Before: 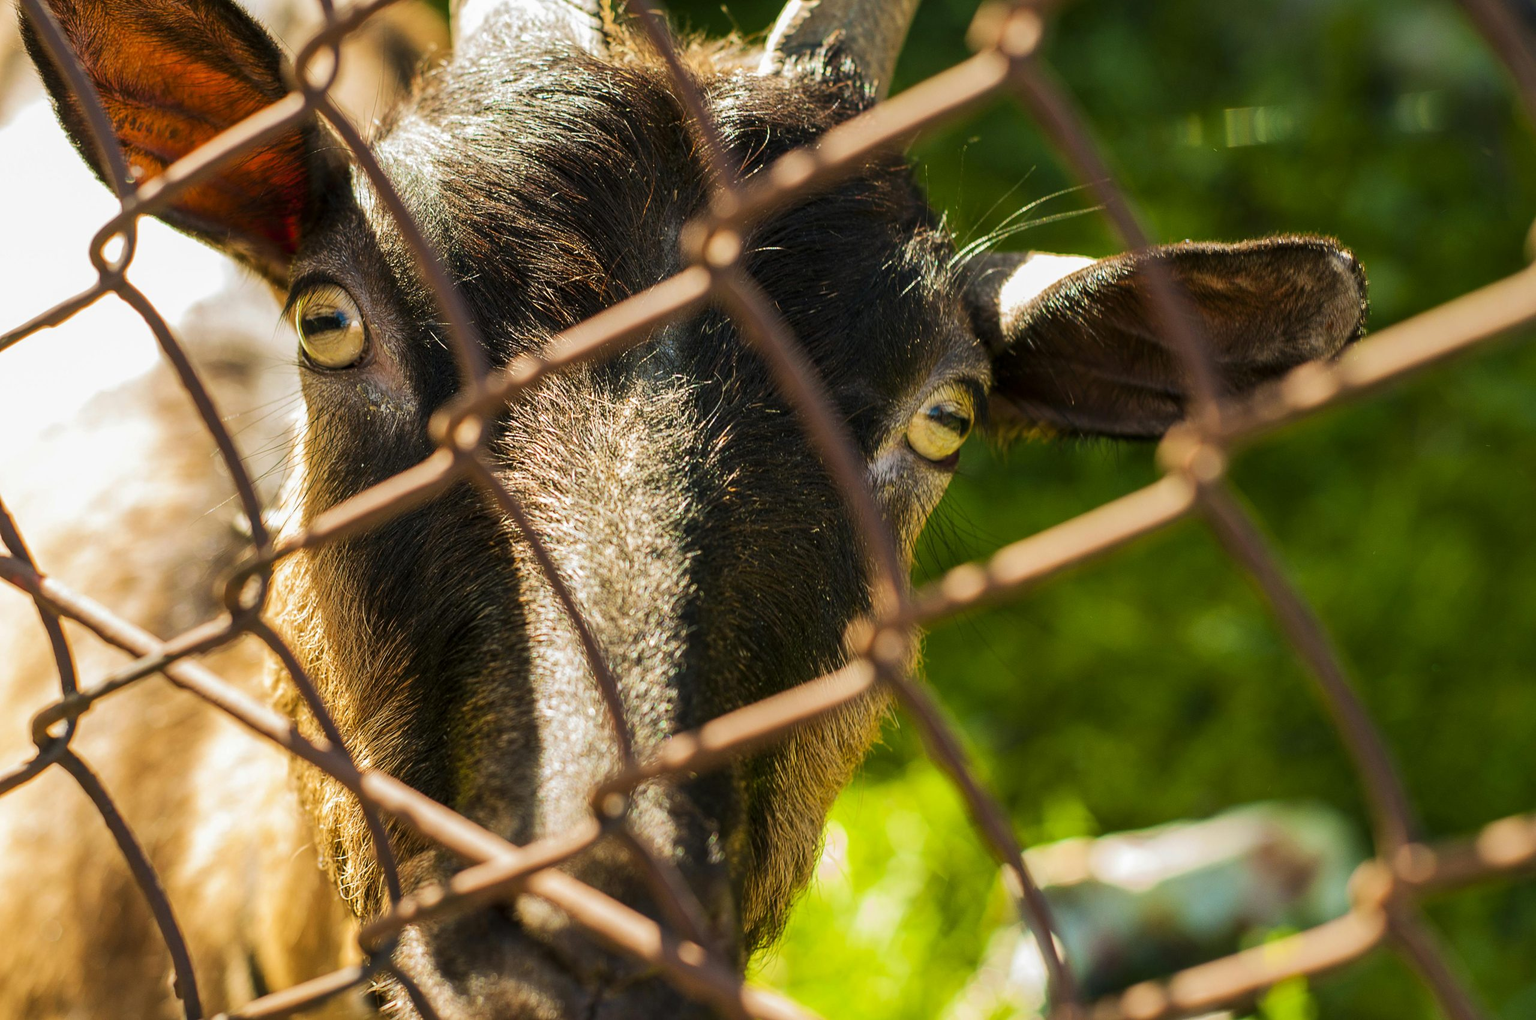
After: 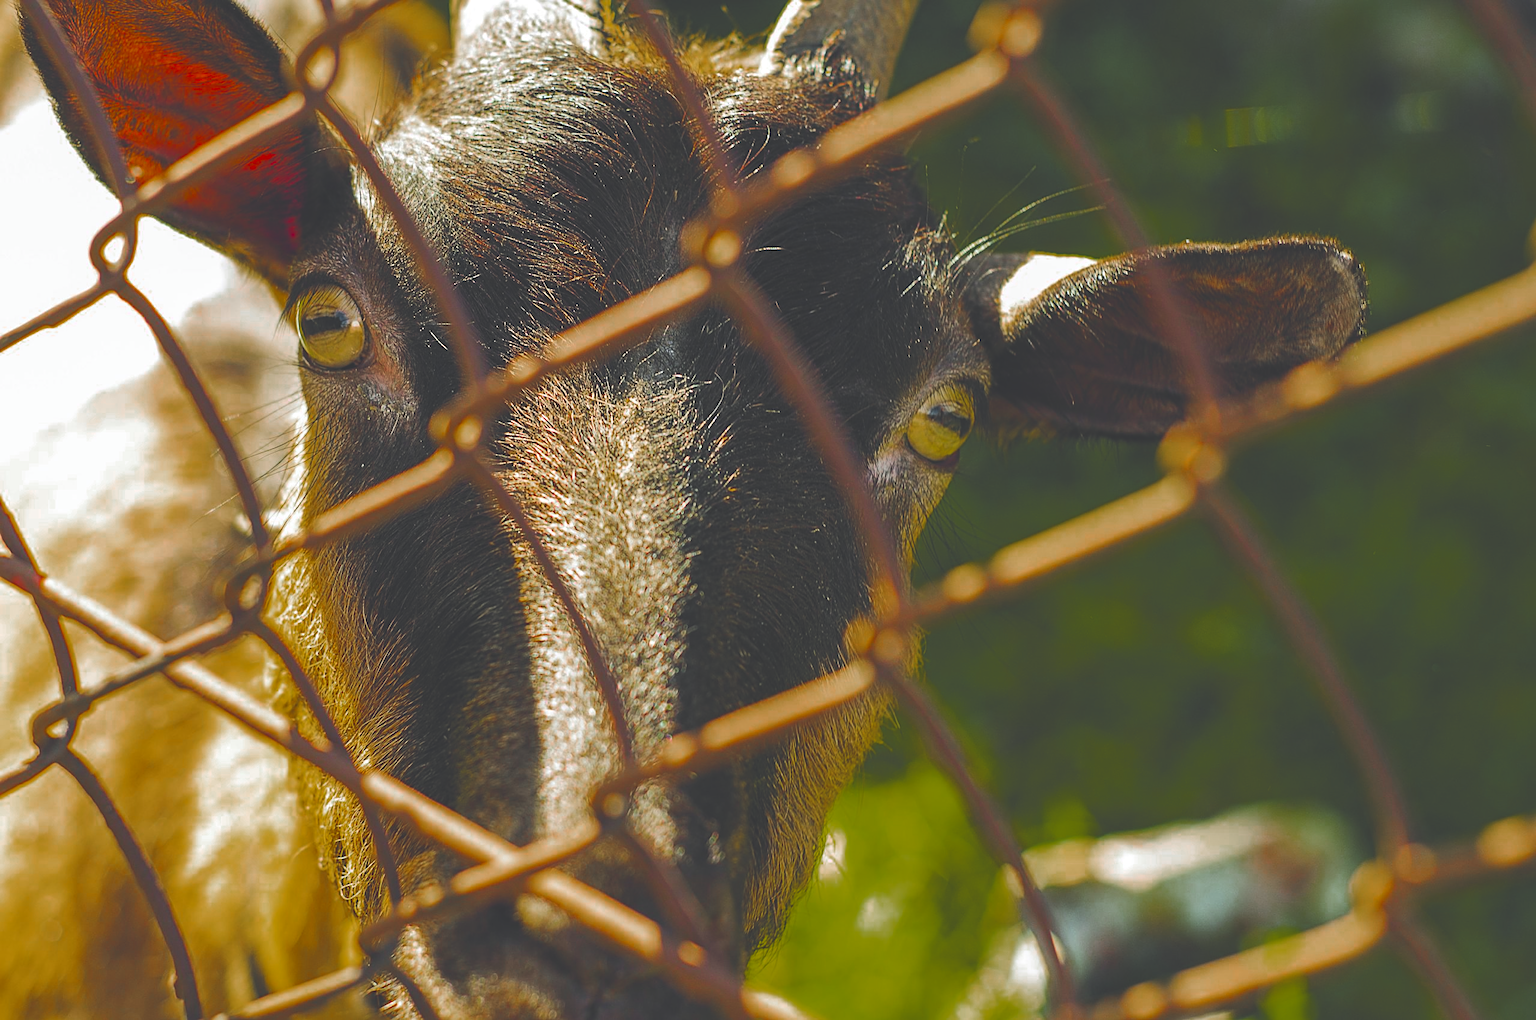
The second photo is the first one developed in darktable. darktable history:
color balance rgb: global offset › chroma 0.095%, global offset › hue 250.49°, perceptual saturation grading › global saturation 75.113%, perceptual saturation grading › shadows -28.937%, global vibrance 20%
contrast brightness saturation: contrast 0.105, saturation -0.154
sharpen: on, module defaults
color zones: curves: ch0 [(0, 0.48) (0.209, 0.398) (0.305, 0.332) (0.429, 0.493) (0.571, 0.5) (0.714, 0.5) (0.857, 0.5) (1, 0.48)]; ch1 [(0, 0.736) (0.143, 0.625) (0.225, 0.371) (0.429, 0.256) (0.571, 0.241) (0.714, 0.213) (0.857, 0.48) (1, 0.736)]; ch2 [(0, 0.448) (0.143, 0.498) (0.286, 0.5) (0.429, 0.5) (0.571, 0.5) (0.714, 0.5) (0.857, 0.5) (1, 0.448)]
exposure: black level correction -0.043, exposure 0.064 EV, compensate exposure bias true, compensate highlight preservation false
haze removal: compatibility mode true, adaptive false
